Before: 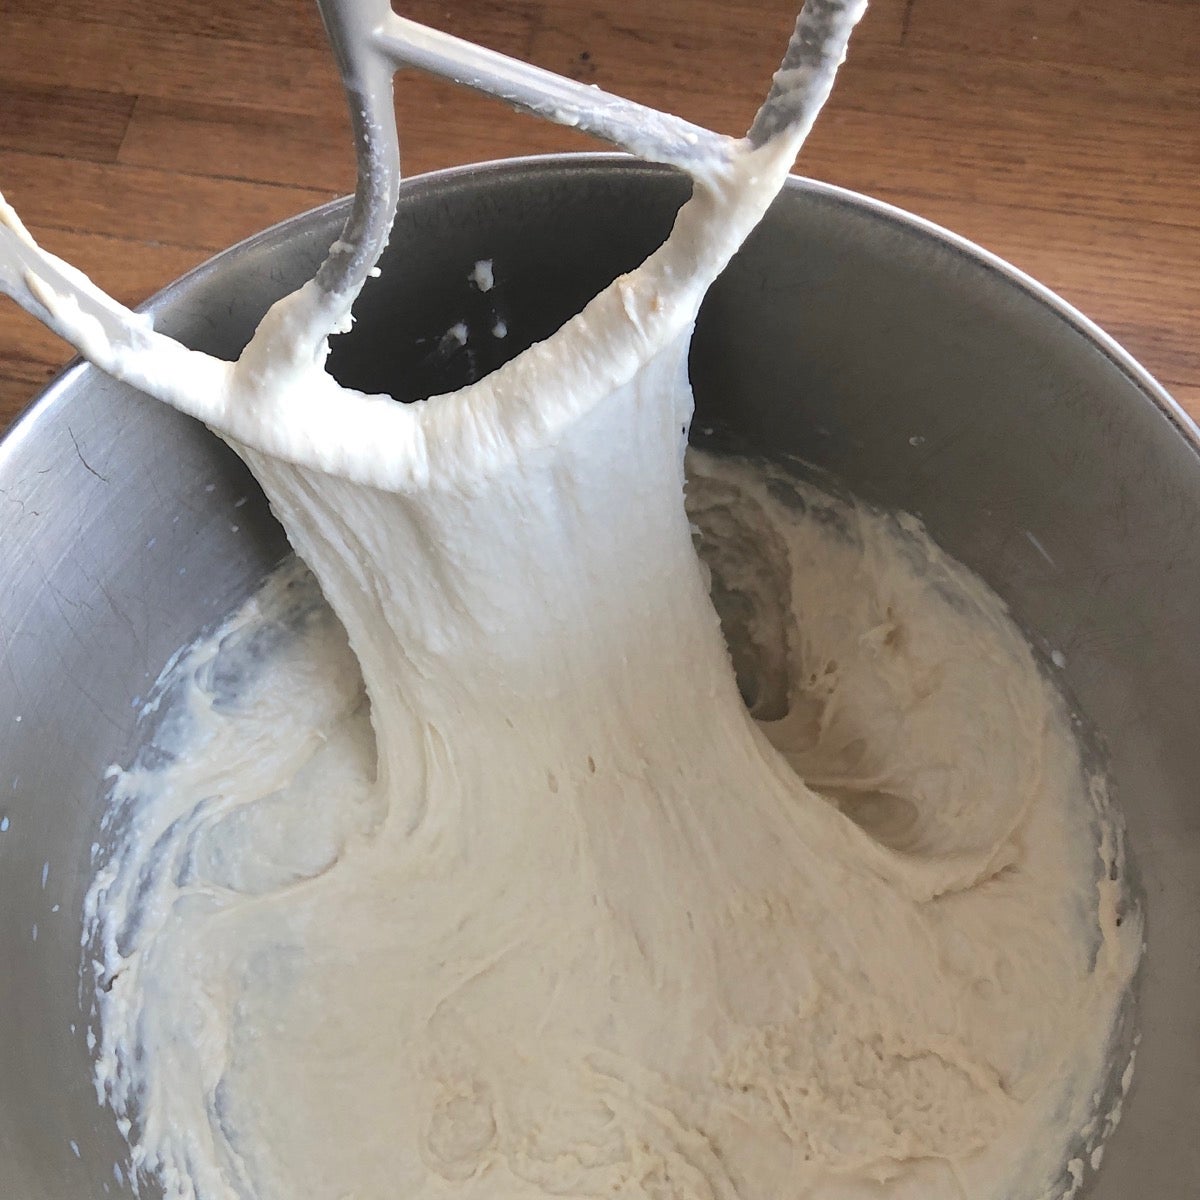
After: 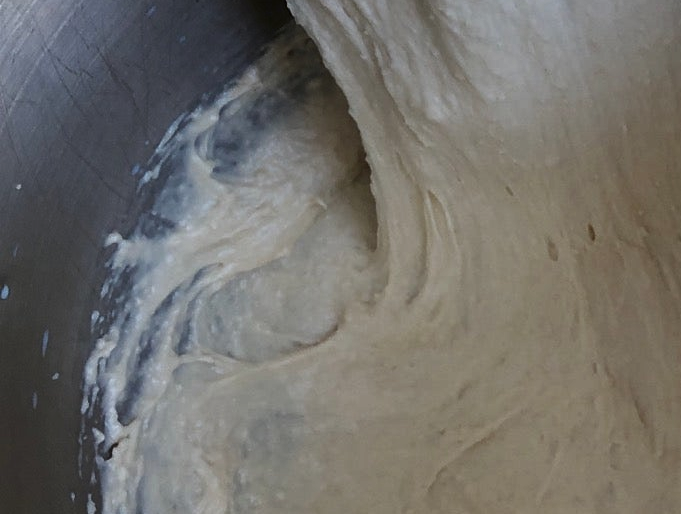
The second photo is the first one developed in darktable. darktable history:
crop: top 44.393%, right 43.167%, bottom 12.716%
contrast brightness saturation: brightness -0.528
